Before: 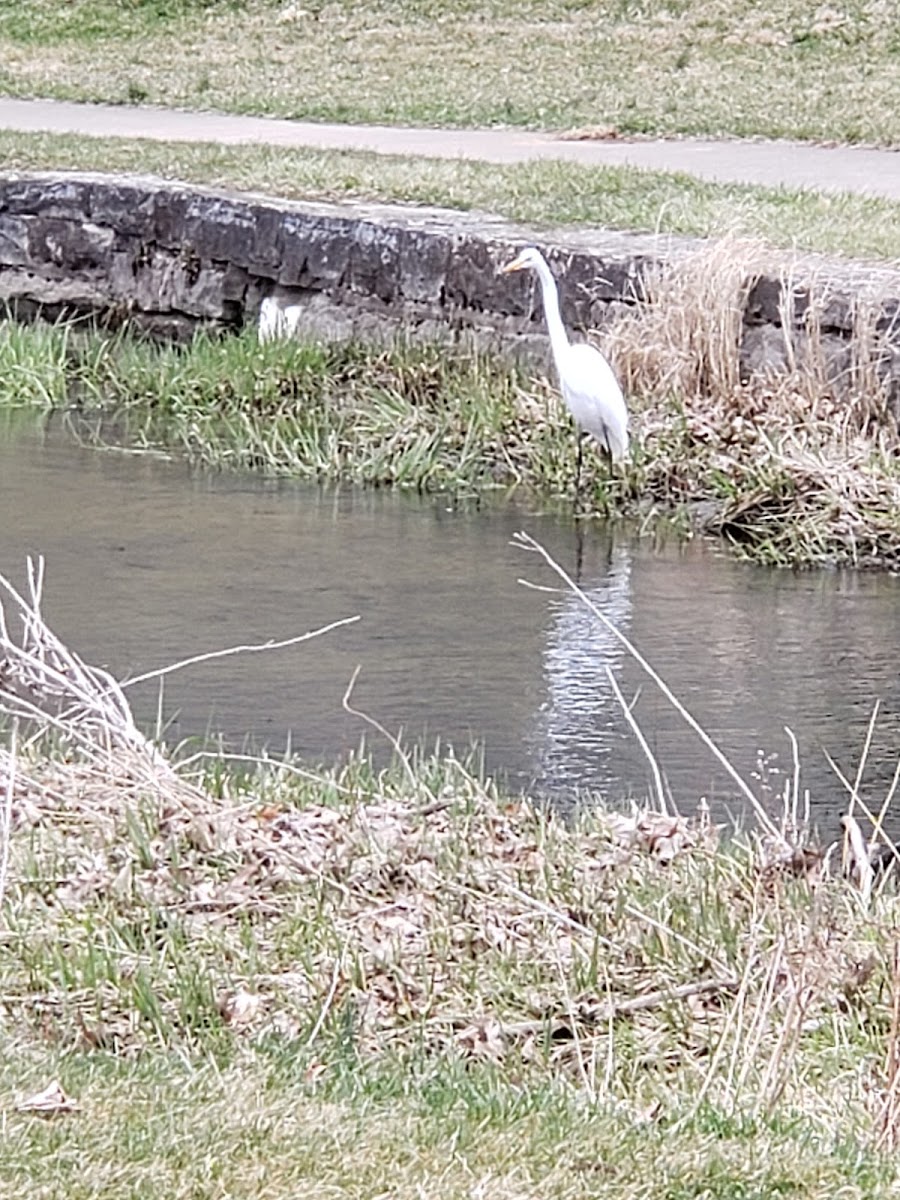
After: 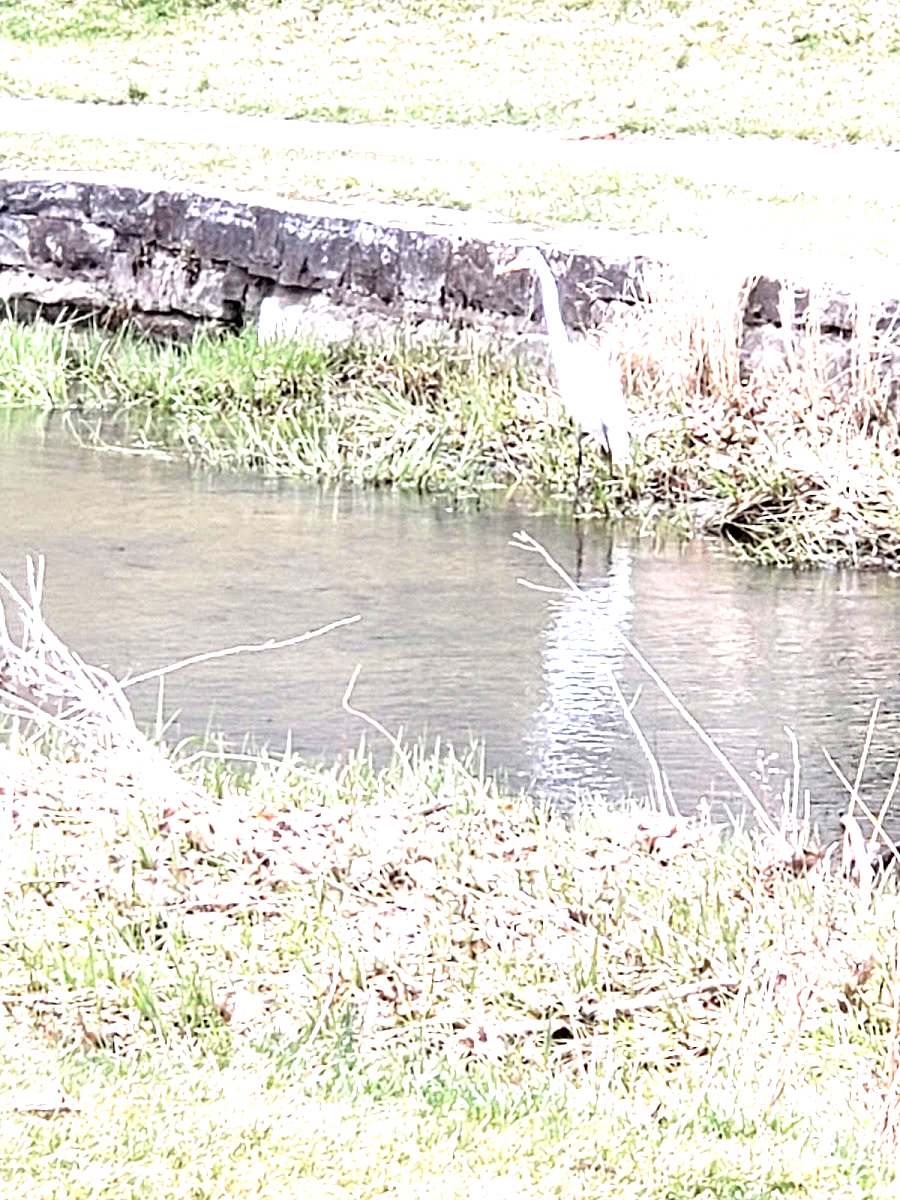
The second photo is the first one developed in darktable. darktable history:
exposure: black level correction 0.002, exposure 1.306 EV, compensate exposure bias true, compensate highlight preservation false
